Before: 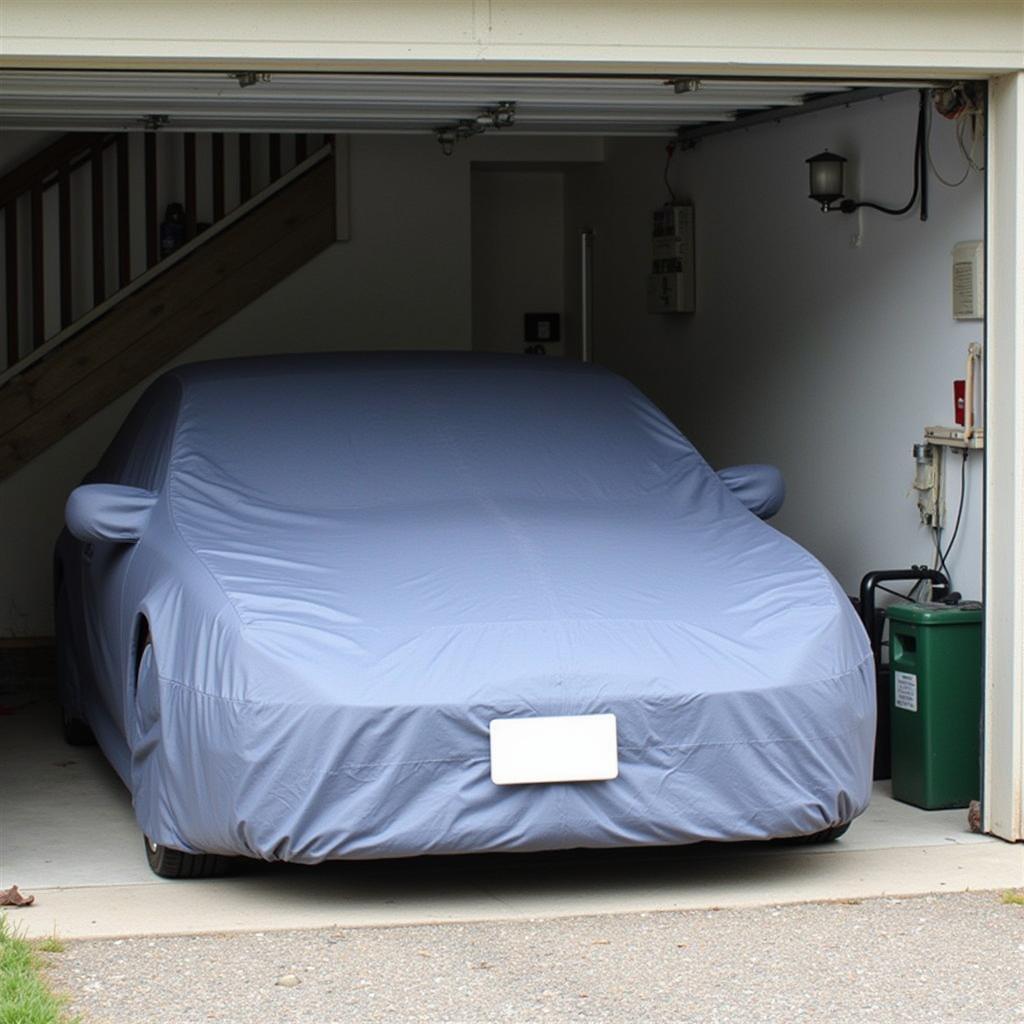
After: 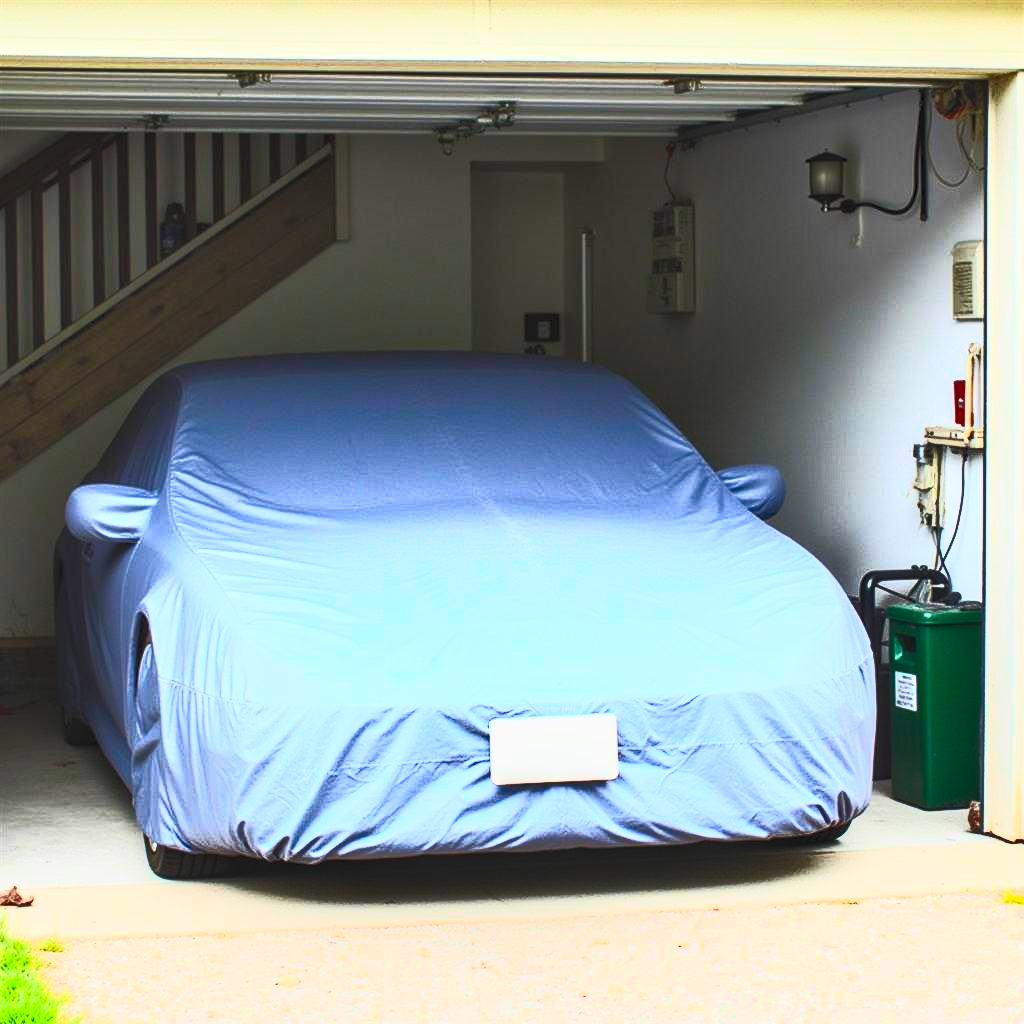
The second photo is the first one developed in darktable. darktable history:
shadows and highlights: soften with gaussian
local contrast: on, module defaults
exposure: compensate highlight preservation false
contrast brightness saturation: contrast 0.986, brightness 0.992, saturation 0.994
